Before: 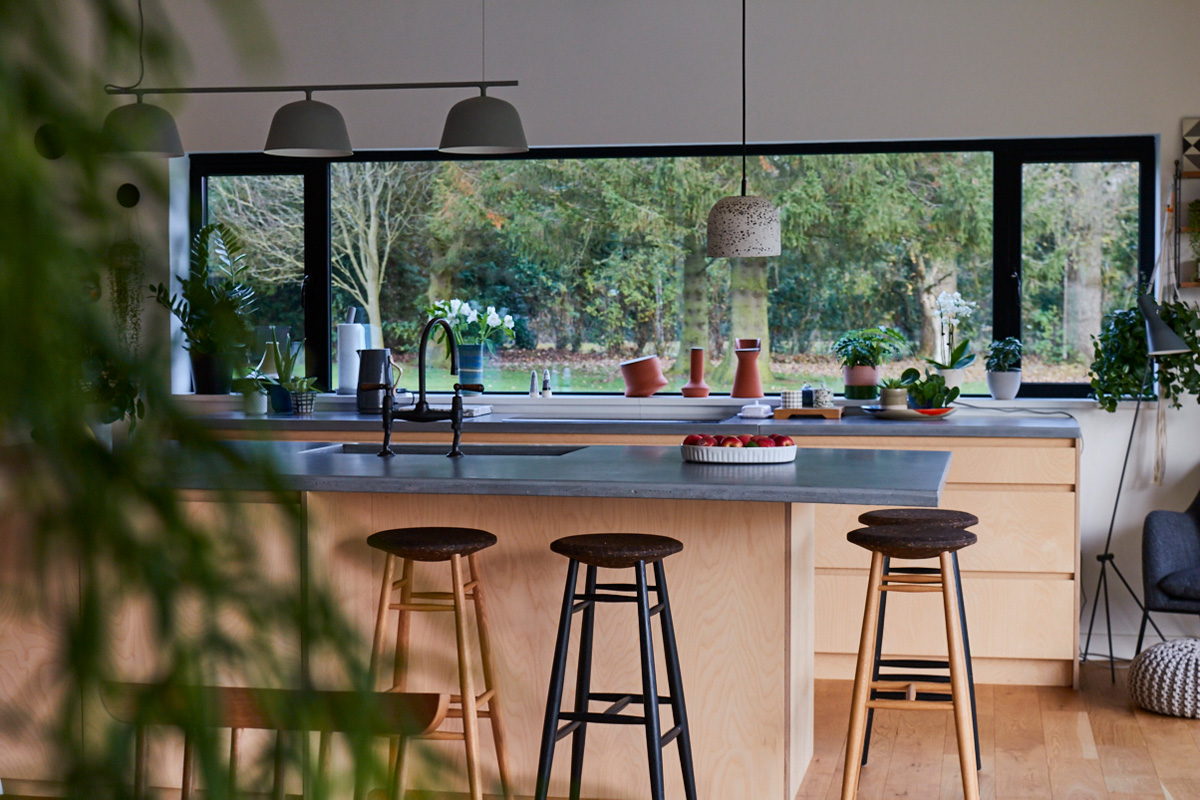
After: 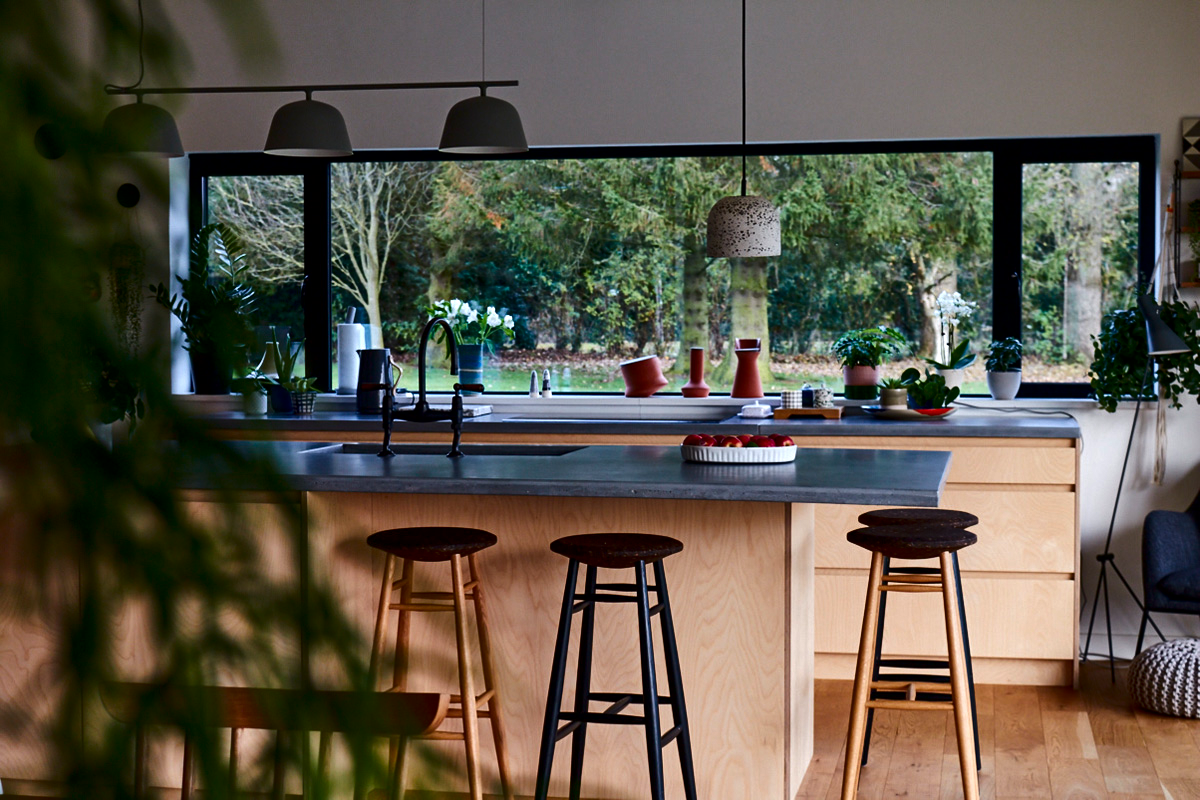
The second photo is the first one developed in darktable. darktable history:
tone equalizer: -8 EV -0.401 EV, -7 EV -0.369 EV, -6 EV -0.298 EV, -5 EV -0.249 EV, -3 EV 0.198 EV, -2 EV 0.363 EV, -1 EV 0.4 EV, +0 EV 0.401 EV, edges refinement/feathering 500, mask exposure compensation -1.57 EV, preserve details no
local contrast: mode bilateral grid, contrast 99, coarseness 100, detail 107%, midtone range 0.2
contrast brightness saturation: brightness -0.204, saturation 0.084
